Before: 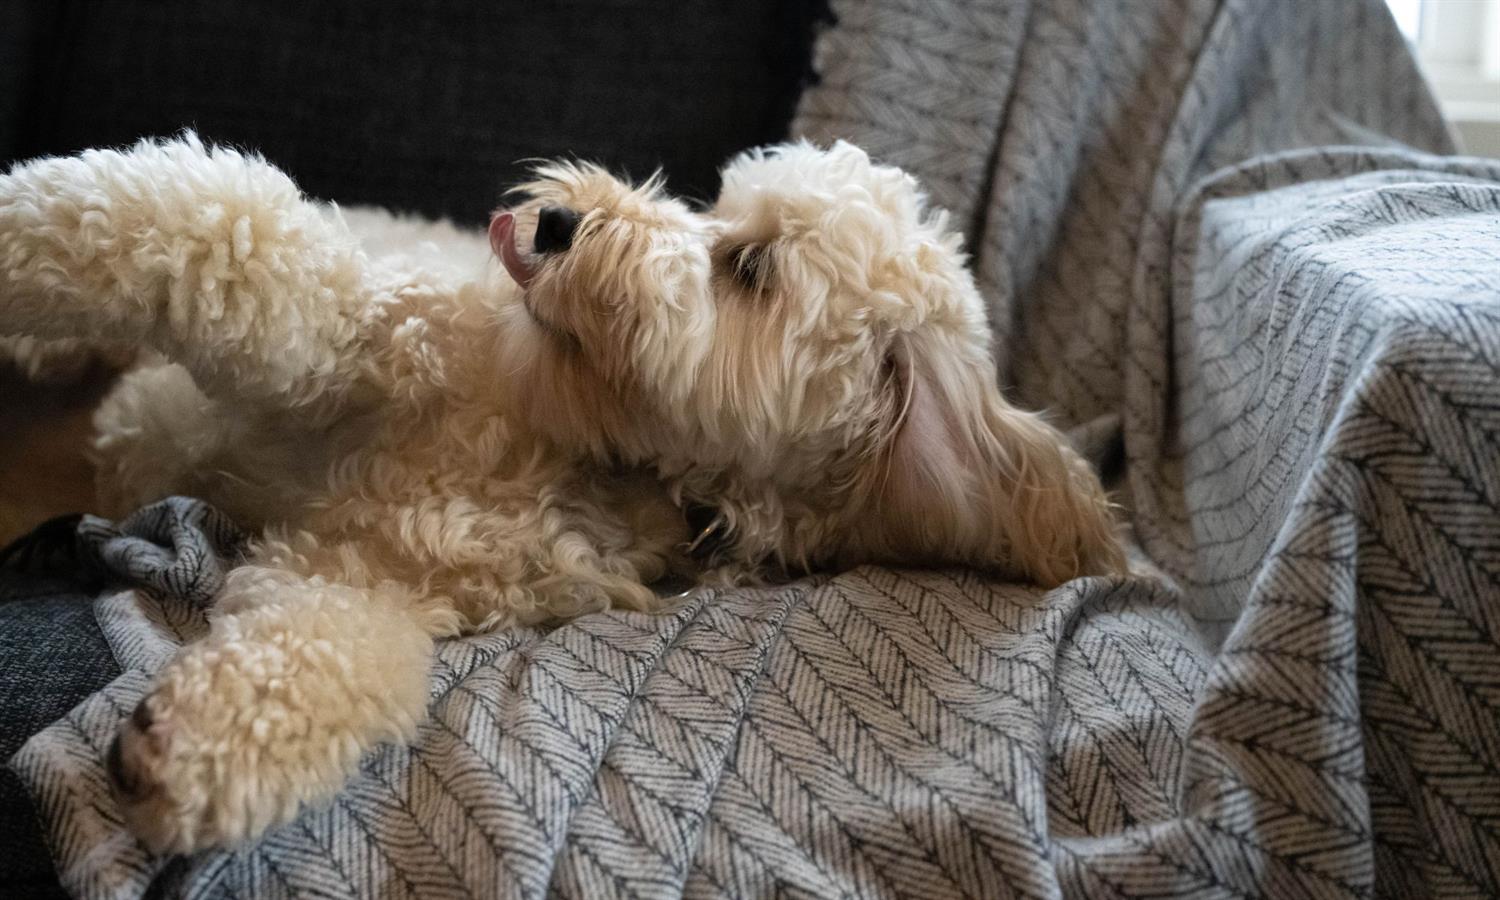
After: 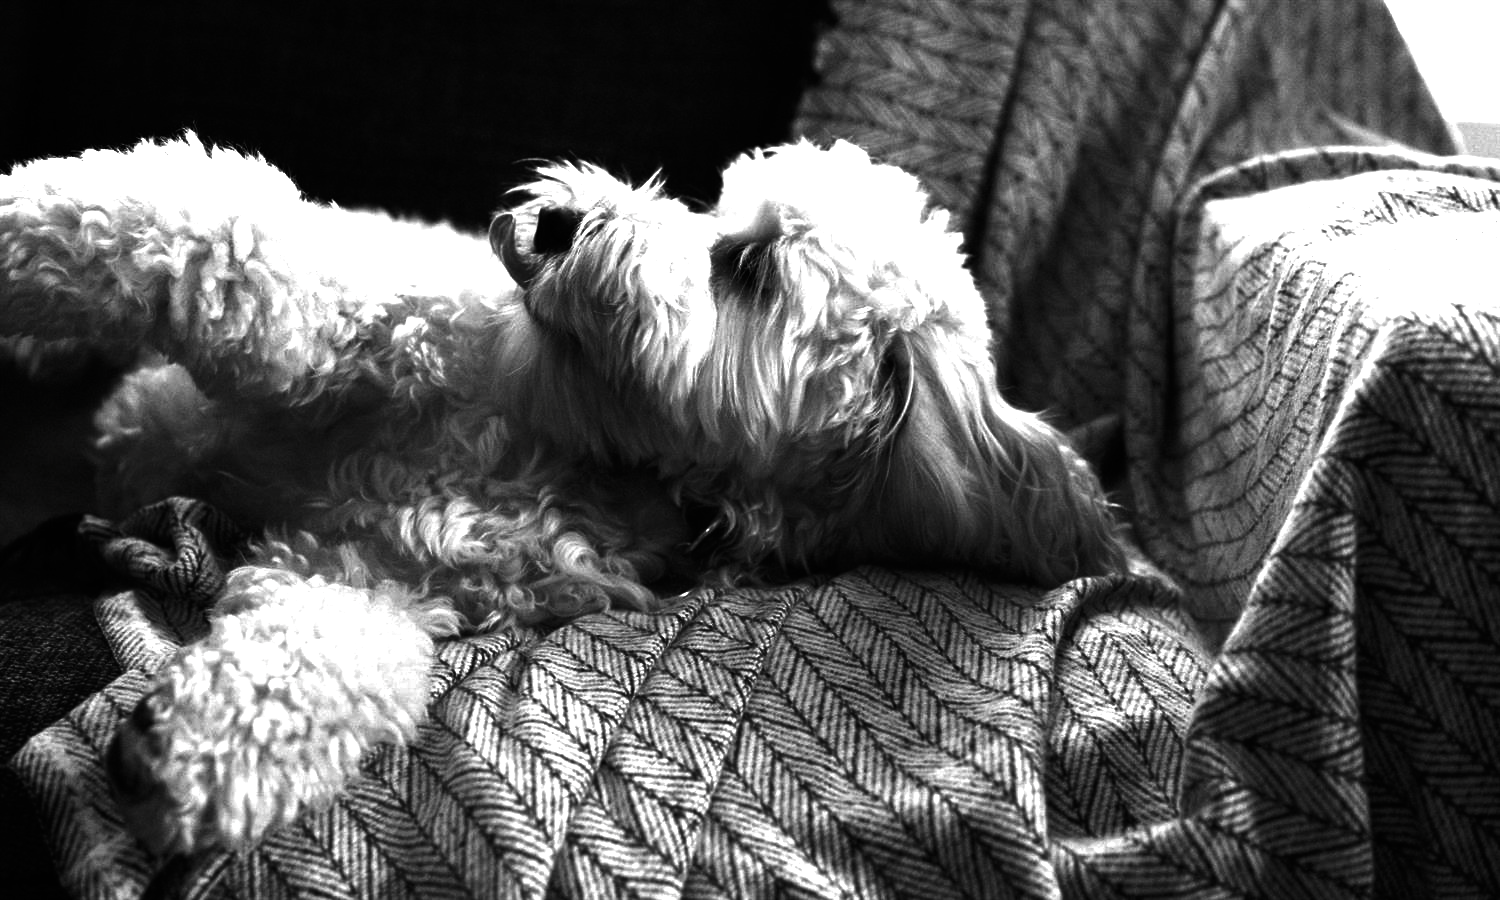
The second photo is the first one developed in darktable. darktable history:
contrast brightness saturation: contrast -0.026, brightness -0.594, saturation -0.997
color balance rgb: global offset › luminance 0.745%, perceptual saturation grading › global saturation 14.965%, perceptual brilliance grading › global brilliance -5.373%, perceptual brilliance grading › highlights 23.764%, perceptual brilliance grading › mid-tones 6.937%, perceptual brilliance grading › shadows -4.589%
exposure: exposure 0.733 EV, compensate highlight preservation false
